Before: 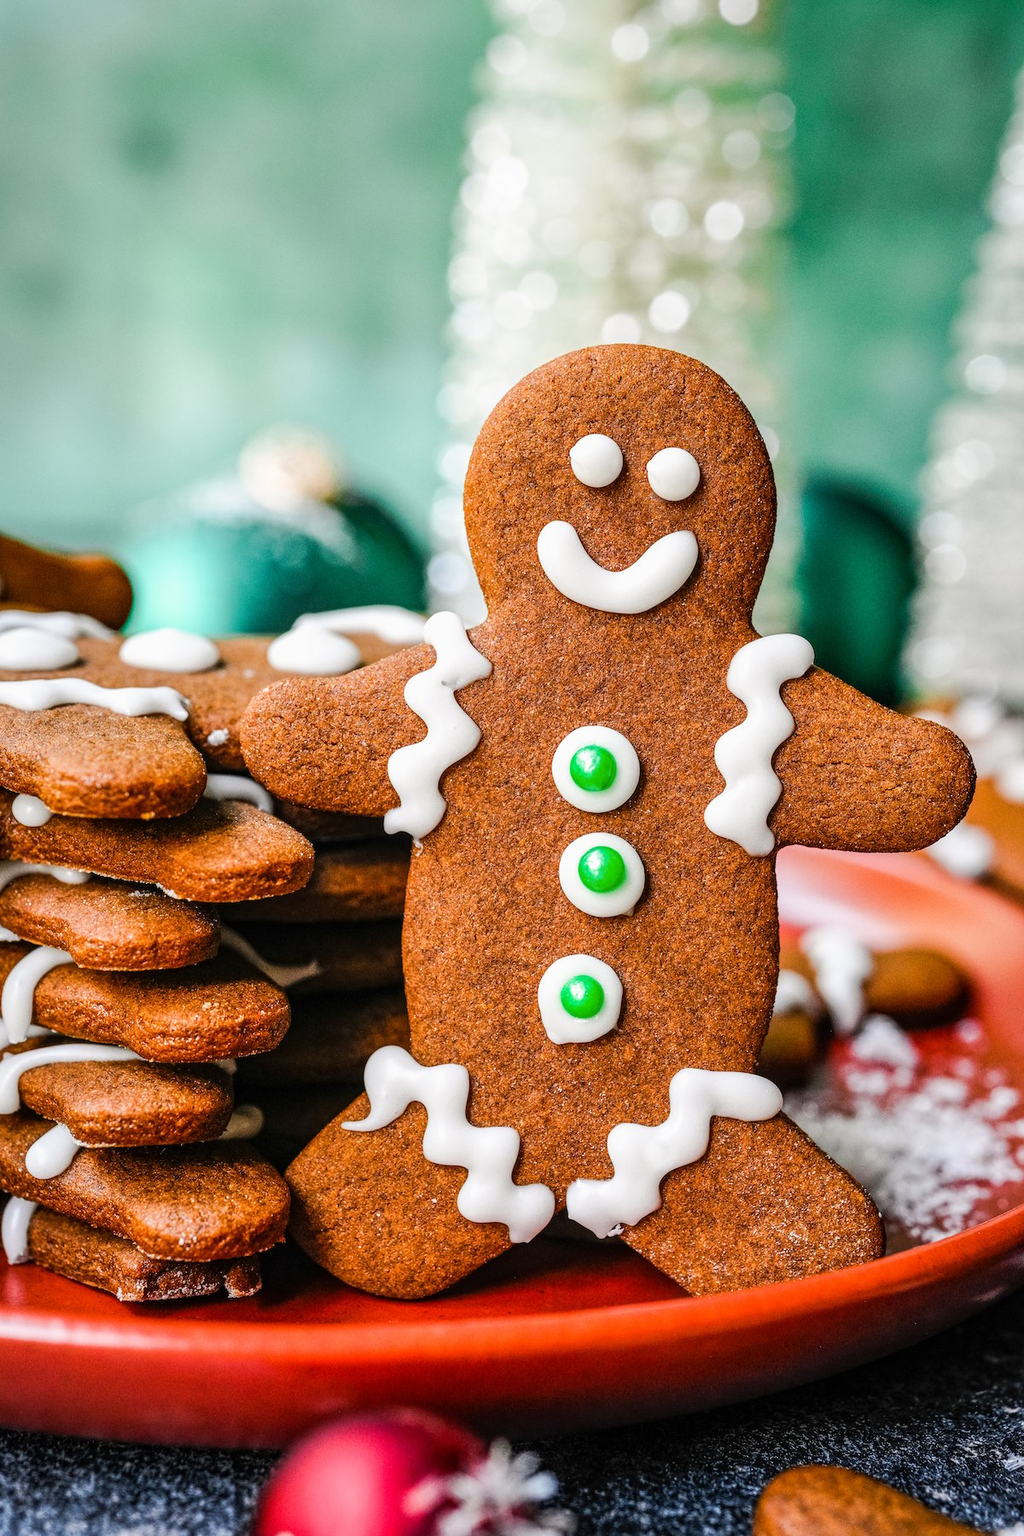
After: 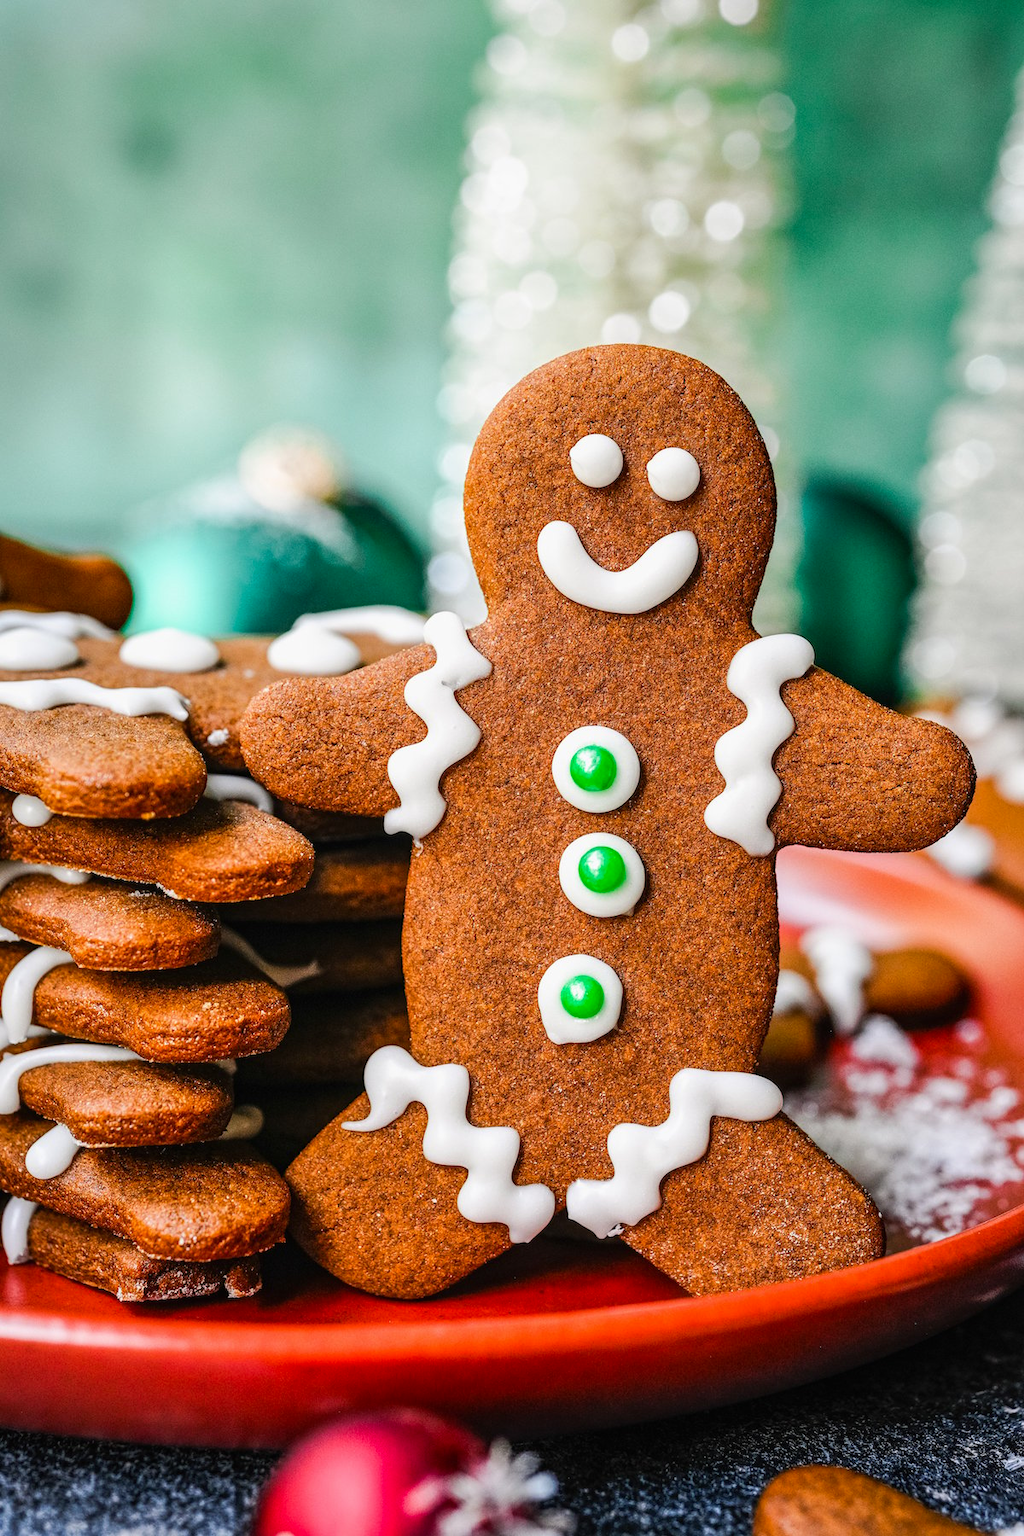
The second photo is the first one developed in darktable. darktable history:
contrast brightness saturation: contrast -0.019, brightness -0.014, saturation 0.039
